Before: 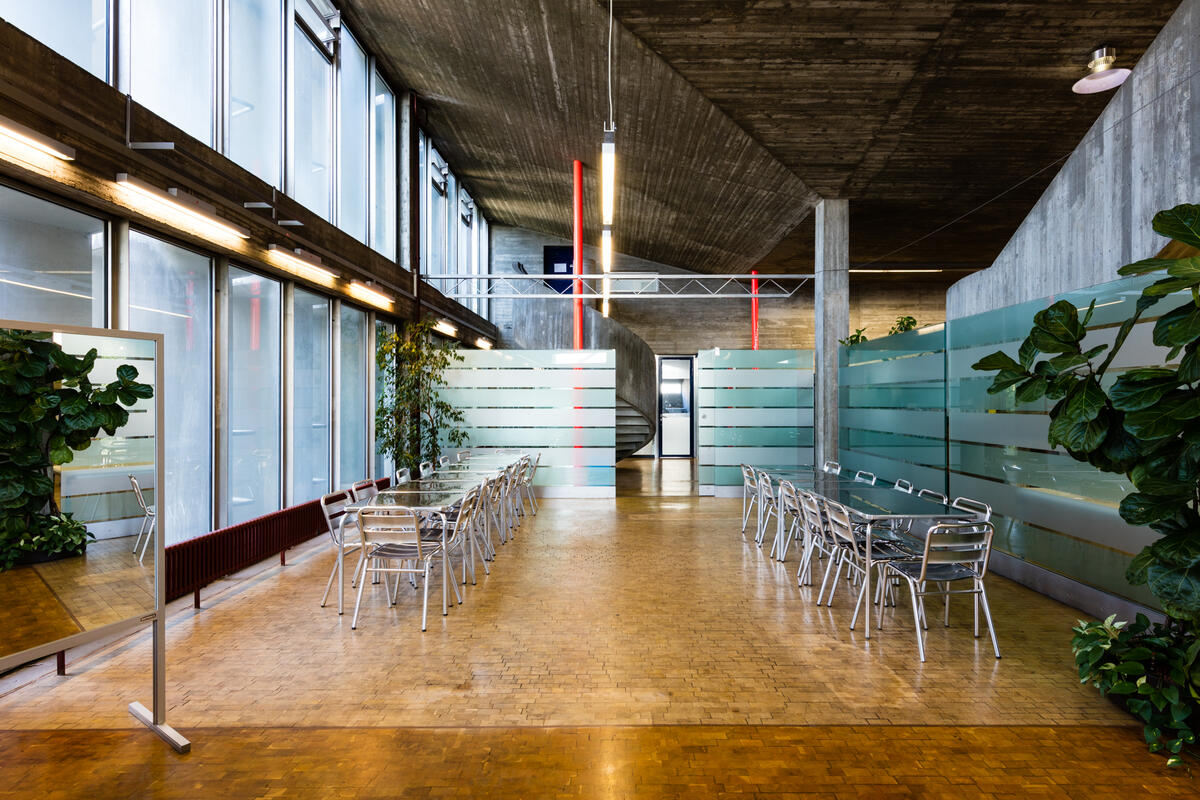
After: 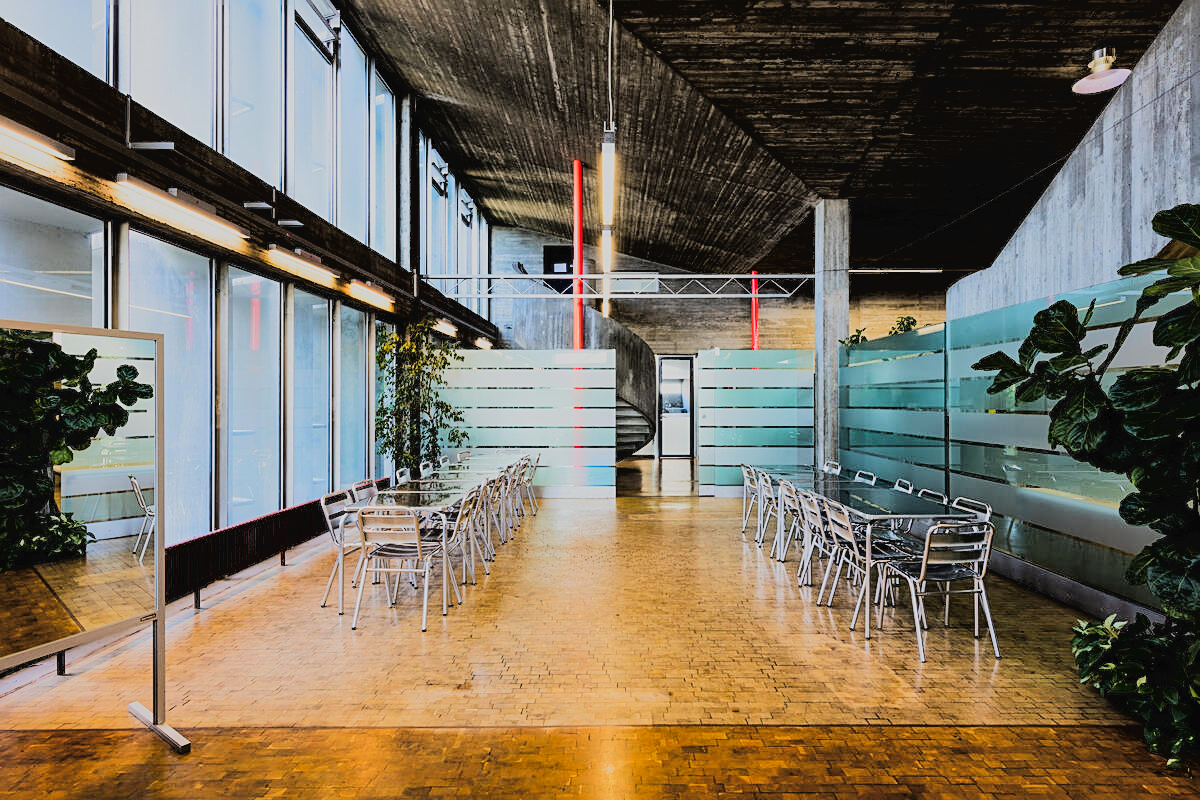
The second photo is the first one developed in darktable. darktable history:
filmic rgb: black relative exposure -7.12 EV, white relative exposure 5.35 EV, hardness 3.02, add noise in highlights 0, preserve chrominance luminance Y, color science v3 (2019), use custom middle-gray values true, contrast in highlights soft
sharpen: on, module defaults
shadows and highlights: on, module defaults
tone curve: curves: ch0 [(0, 0) (0.003, 0.017) (0.011, 0.017) (0.025, 0.017) (0.044, 0.019) (0.069, 0.03) (0.1, 0.046) (0.136, 0.066) (0.177, 0.104) (0.224, 0.151) (0.277, 0.231) (0.335, 0.321) (0.399, 0.454) (0.468, 0.567) (0.543, 0.674) (0.623, 0.763) (0.709, 0.82) (0.801, 0.872) (0.898, 0.934) (1, 1)], color space Lab, linked channels, preserve colors none
